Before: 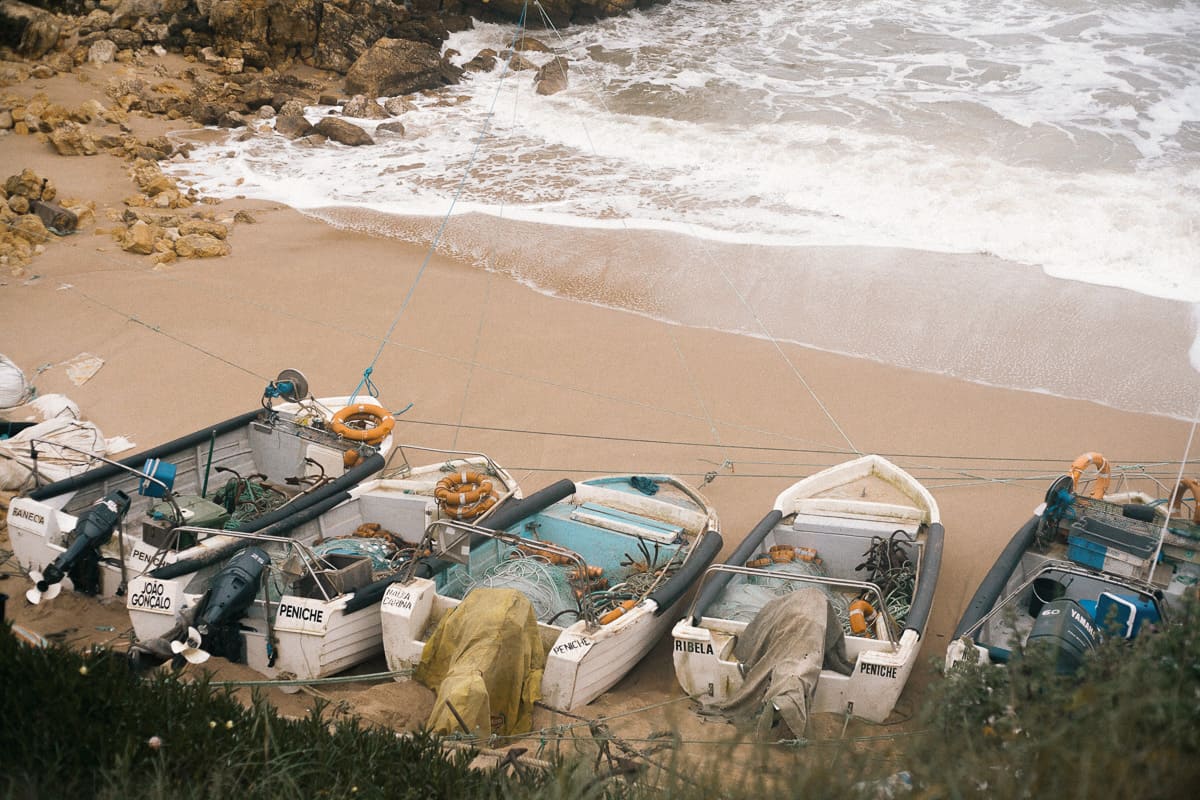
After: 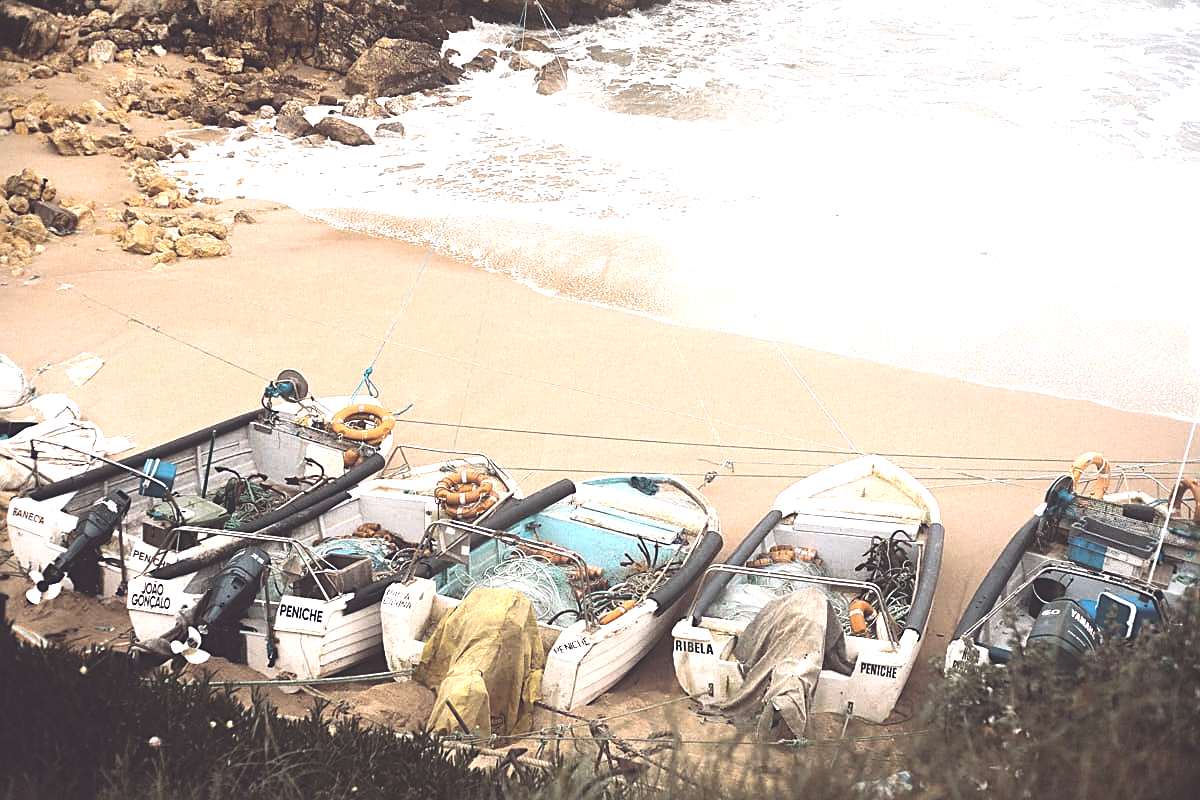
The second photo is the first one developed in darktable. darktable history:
sharpen: on, module defaults
tone equalizer: -8 EV -1.08 EV, -7 EV -1.01 EV, -6 EV -0.867 EV, -5 EV -0.578 EV, -3 EV 0.578 EV, -2 EV 0.867 EV, -1 EV 1.01 EV, +0 EV 1.08 EV, edges refinement/feathering 500, mask exposure compensation -1.57 EV, preserve details no
exposure: black level correction -0.041, exposure 0.064 EV, compensate highlight preservation false
color balance rgb: shadows lift › chroma 9.92%, shadows lift › hue 45.12°, power › luminance 3.26%, power › hue 231.93°, global offset › luminance 0.4%, global offset › chroma 0.21%, global offset › hue 255.02°
